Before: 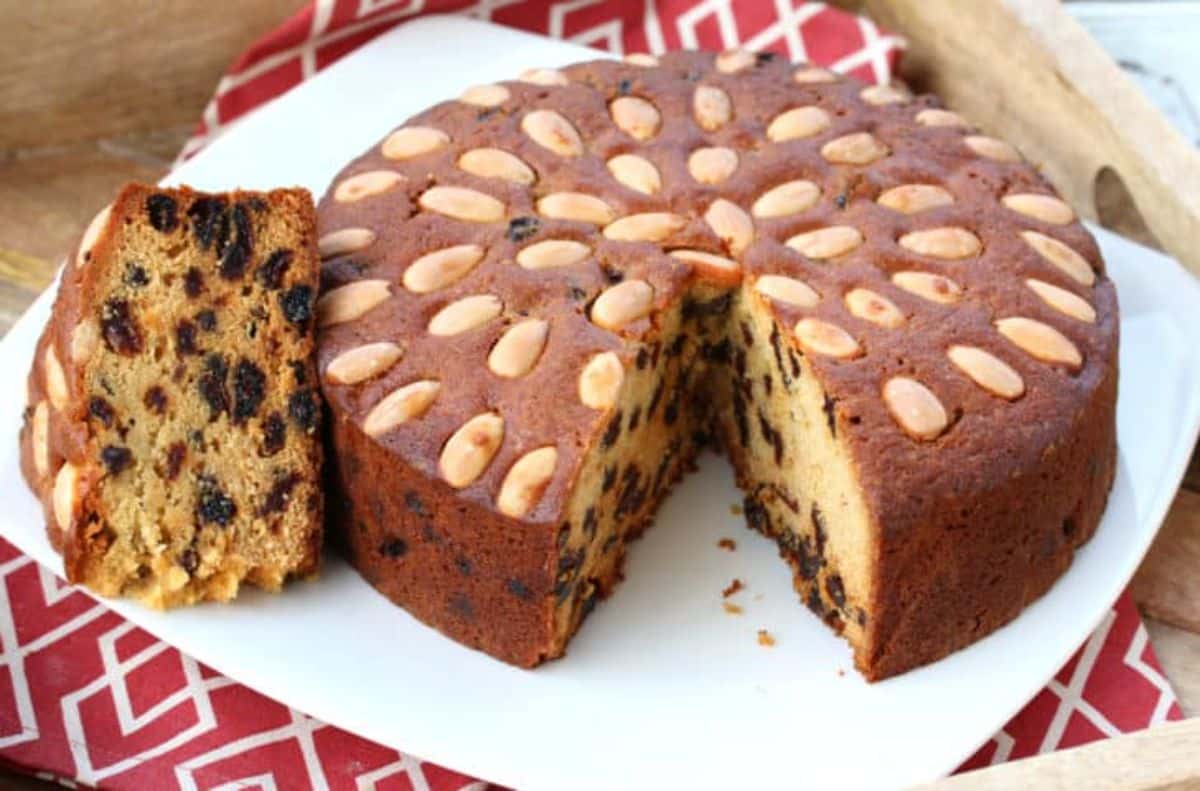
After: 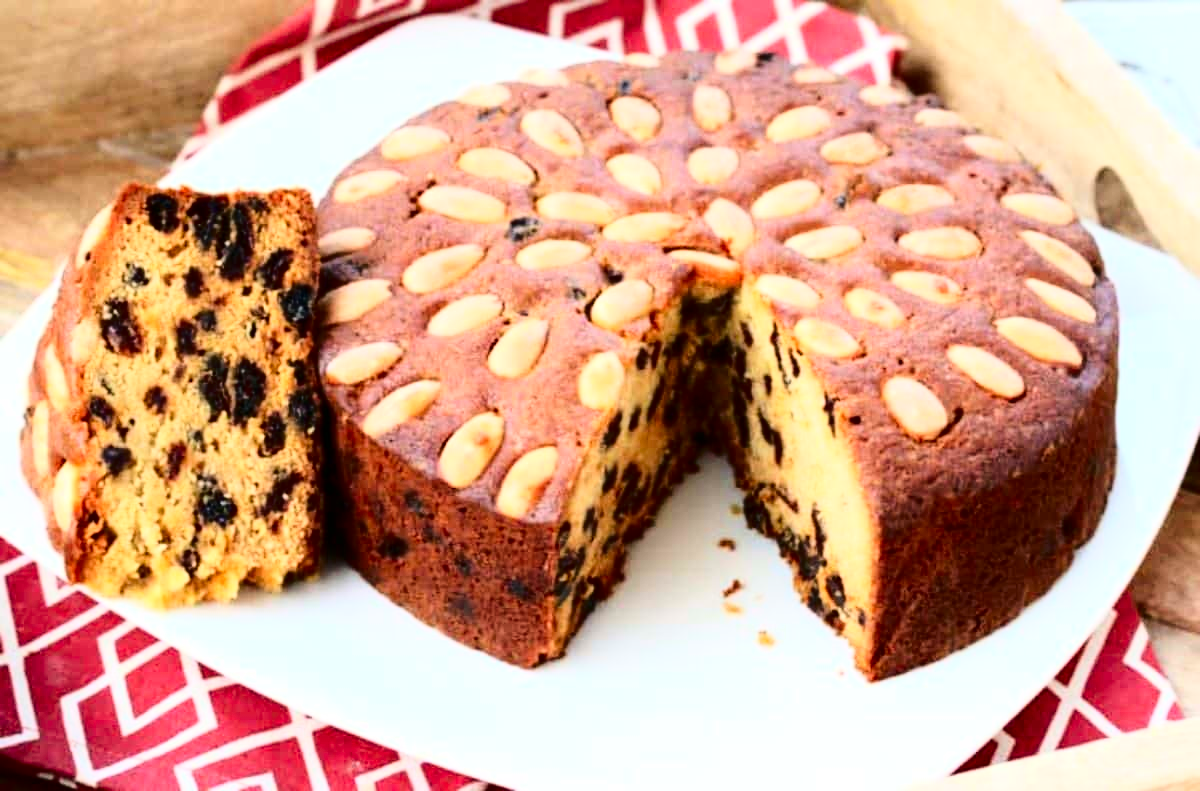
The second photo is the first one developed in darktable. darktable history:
contrast brightness saturation: contrast 0.2, brightness -0.11, saturation 0.1
base curve: curves: ch0 [(0, 0) (0.028, 0.03) (0.121, 0.232) (0.46, 0.748) (0.859, 0.968) (1, 1)]
